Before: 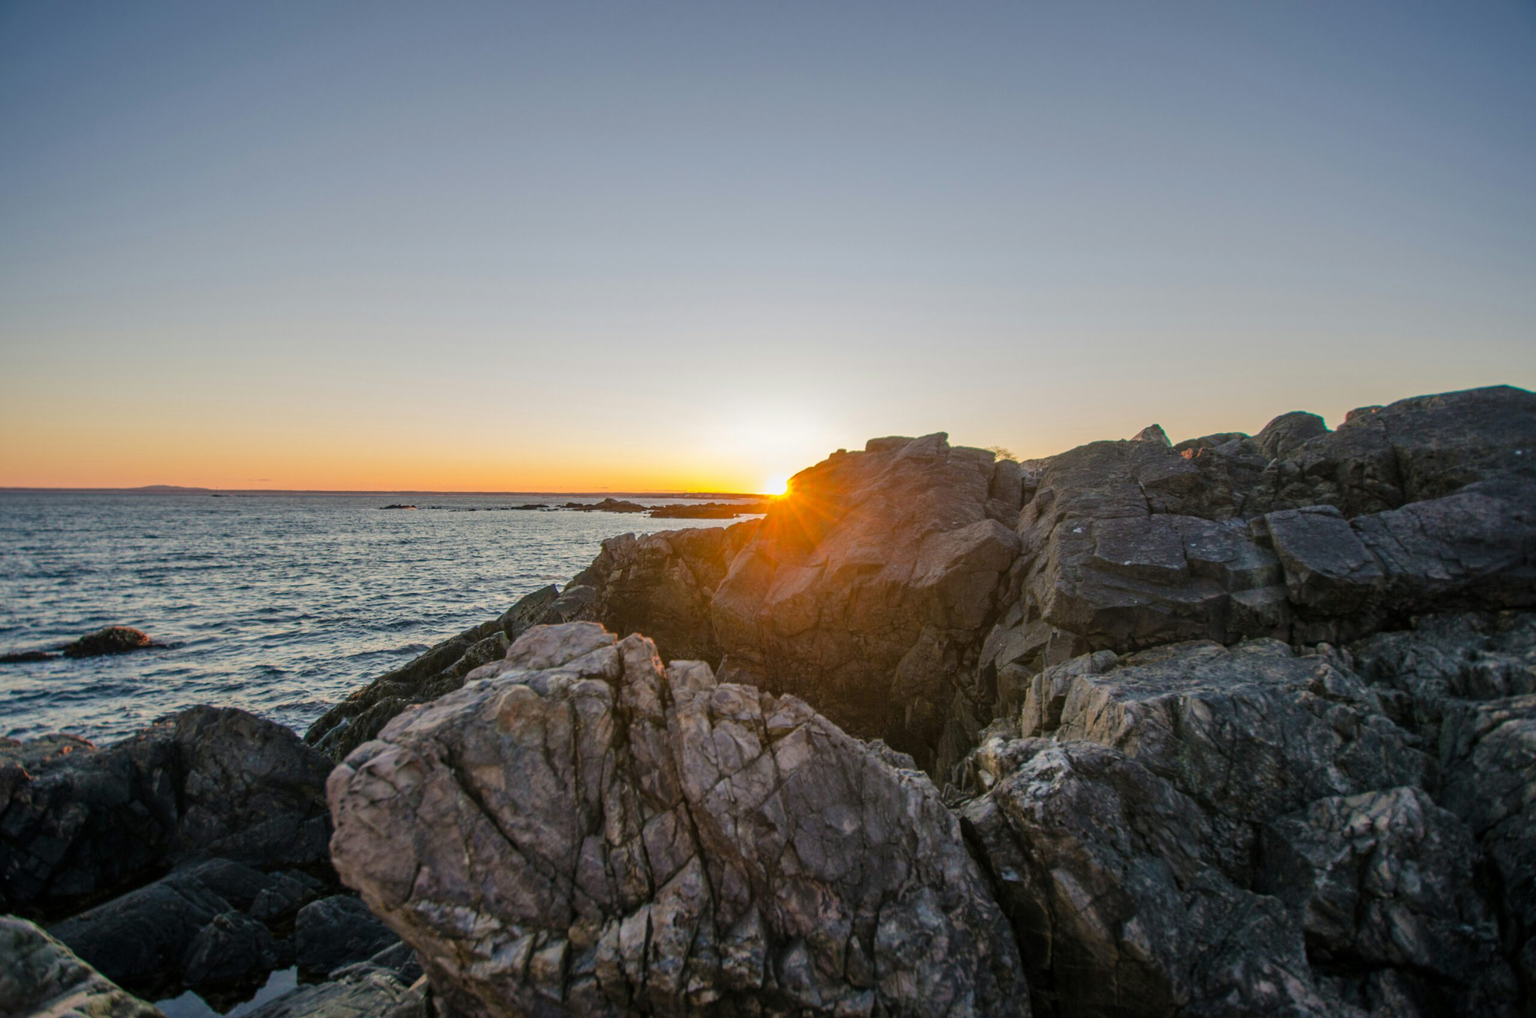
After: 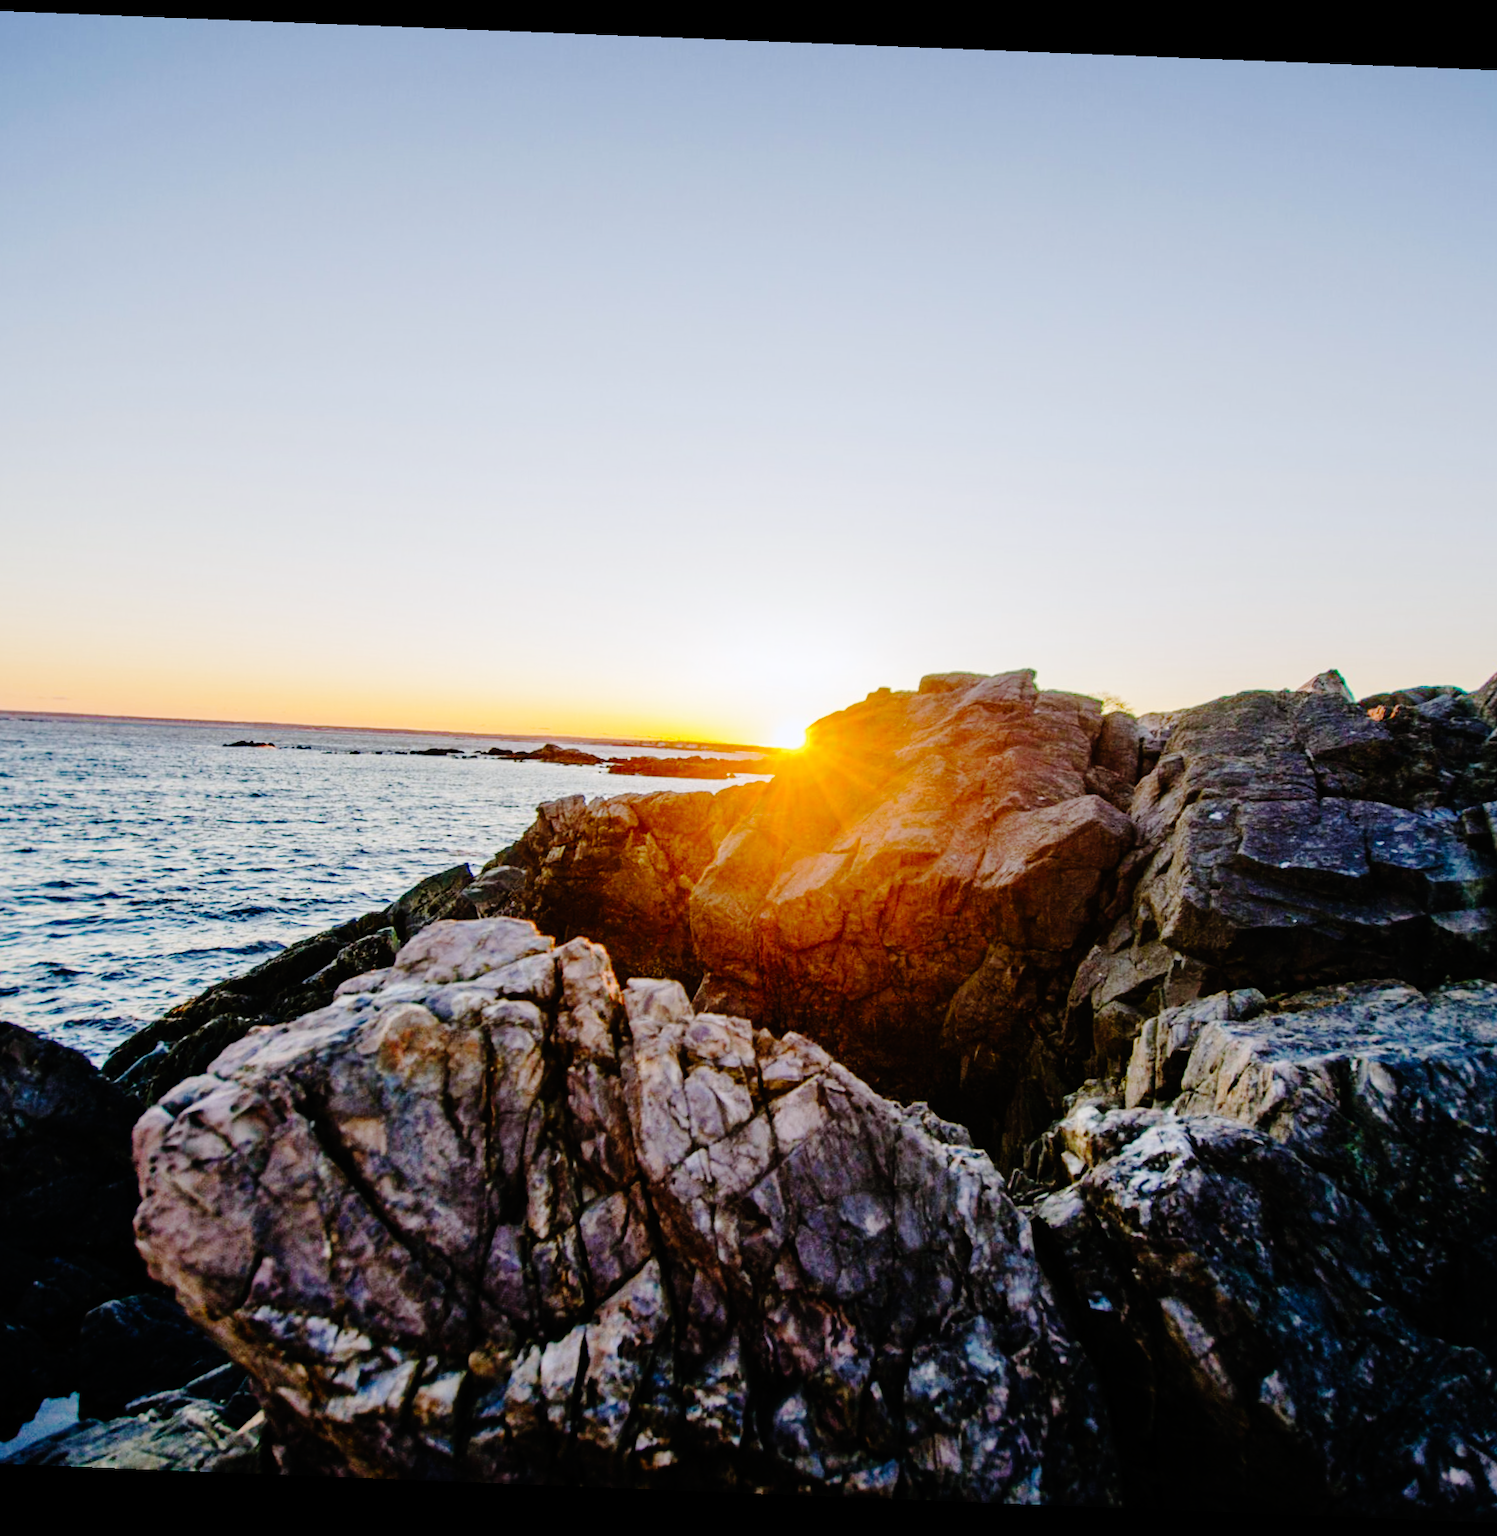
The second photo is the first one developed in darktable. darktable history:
base curve: curves: ch0 [(0, 0) (0.036, 0.01) (0.123, 0.254) (0.258, 0.504) (0.507, 0.748) (1, 1)], preserve colors none
crop and rotate: left 15.446%, right 17.836%
rotate and perspective: rotation 2.27°, automatic cropping off
white balance: red 0.984, blue 1.059
